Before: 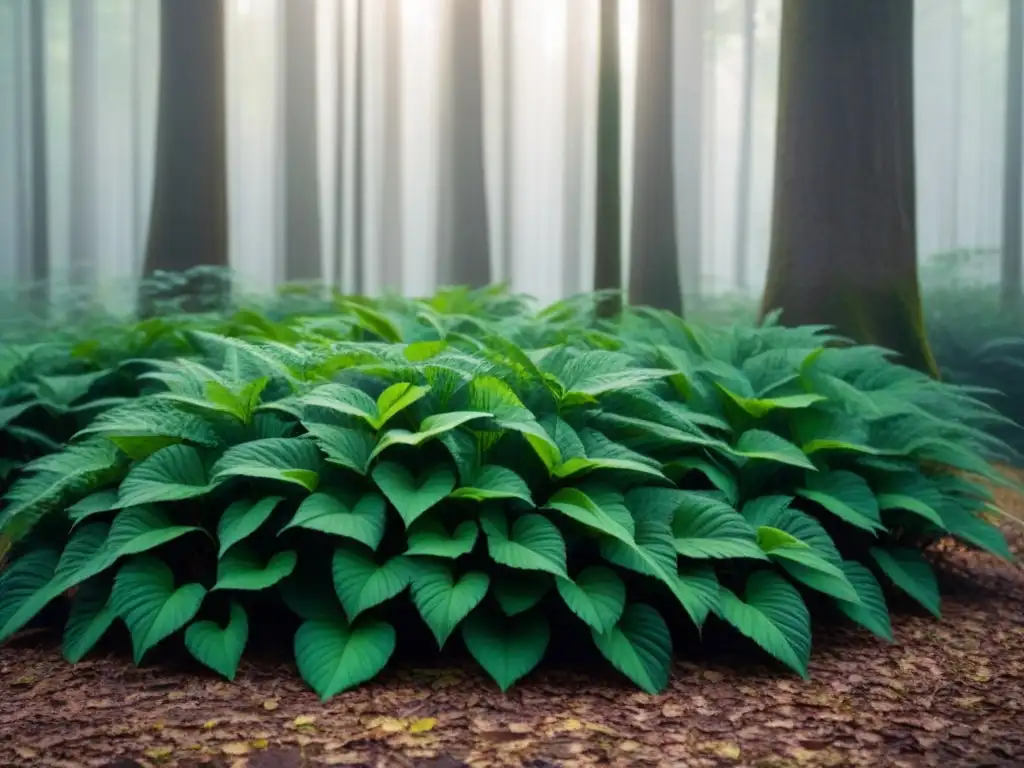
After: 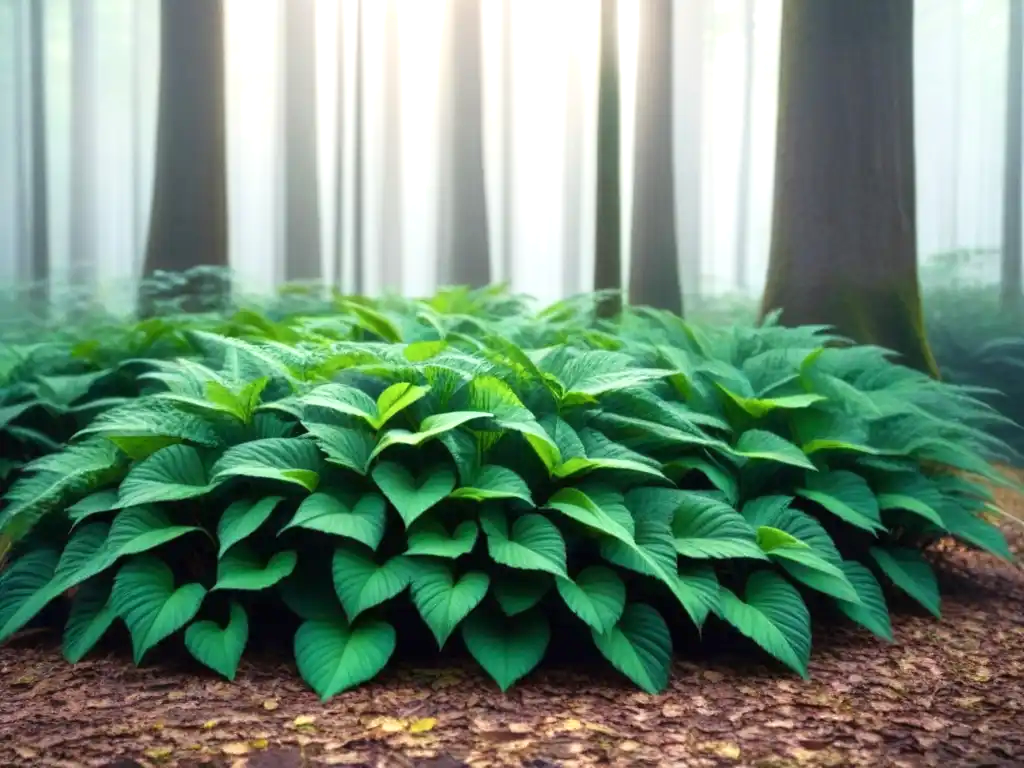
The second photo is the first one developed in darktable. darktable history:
exposure: black level correction 0, exposure 0.6 EV, compensate exposure bias true, compensate highlight preservation false
shadows and highlights: shadows 0, highlights 40
